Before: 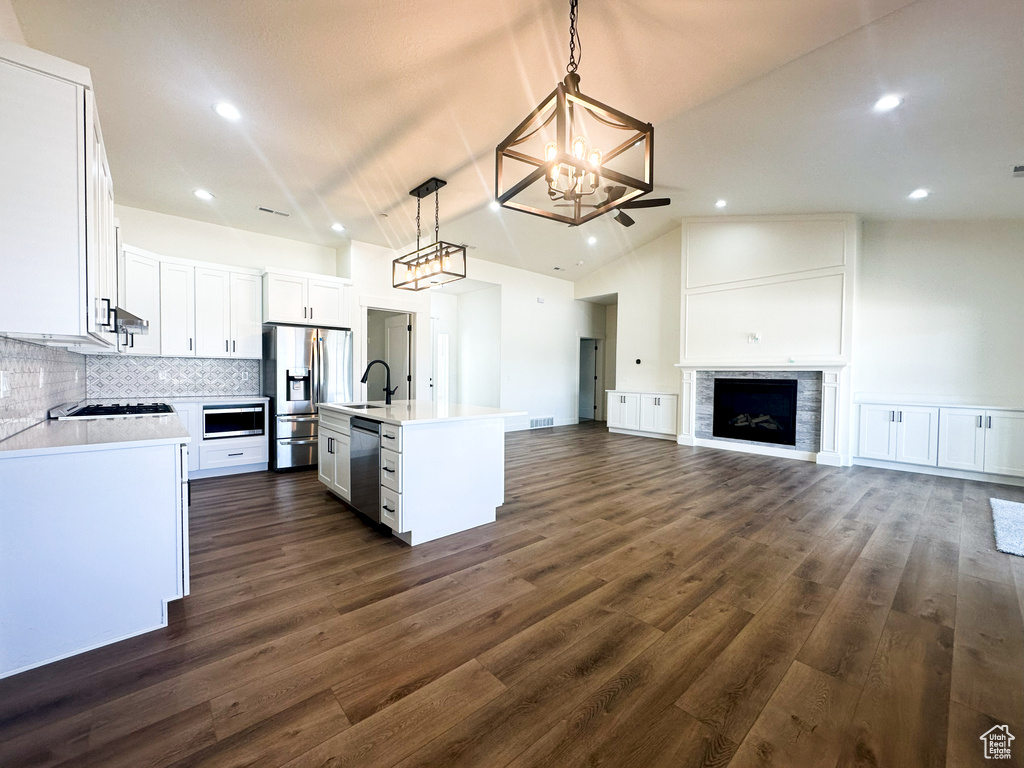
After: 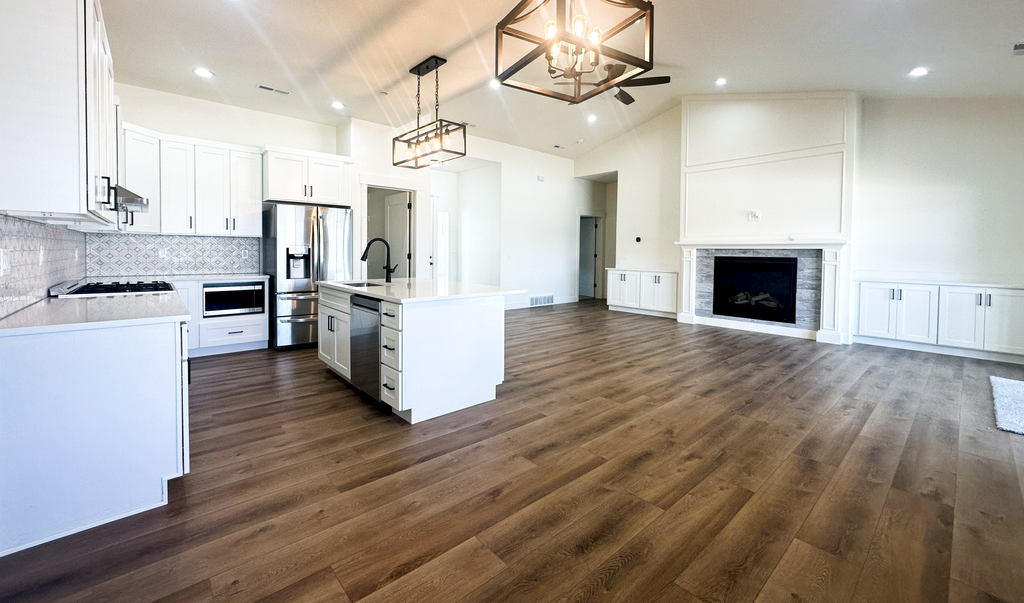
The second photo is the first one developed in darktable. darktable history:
crop and rotate: top 15.951%, bottom 5.505%
